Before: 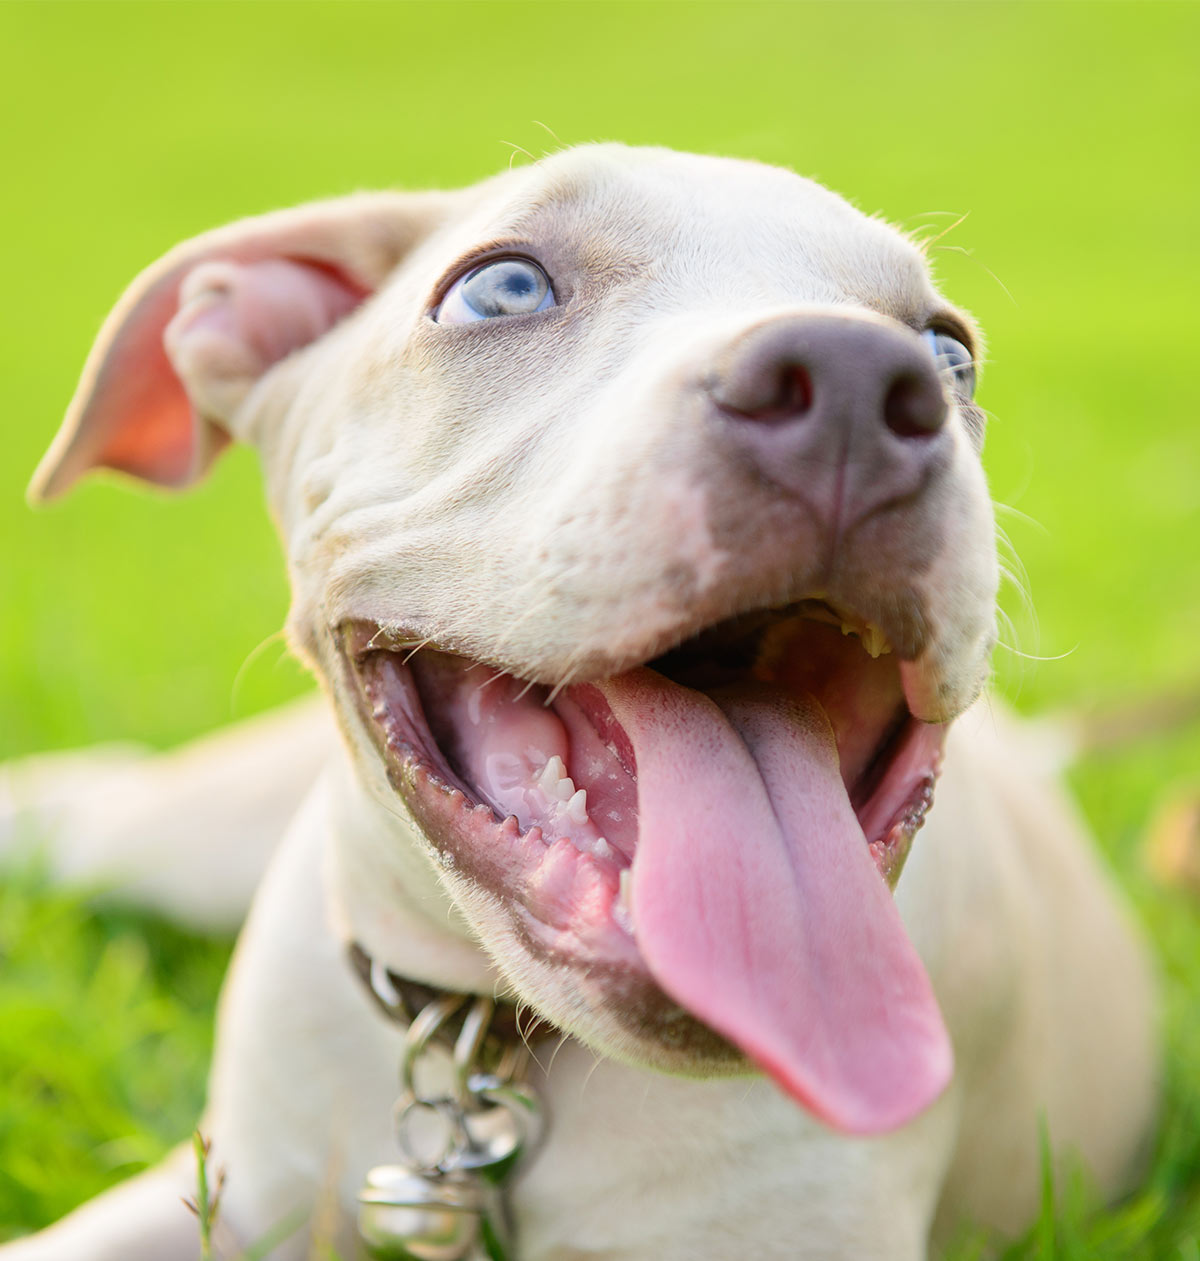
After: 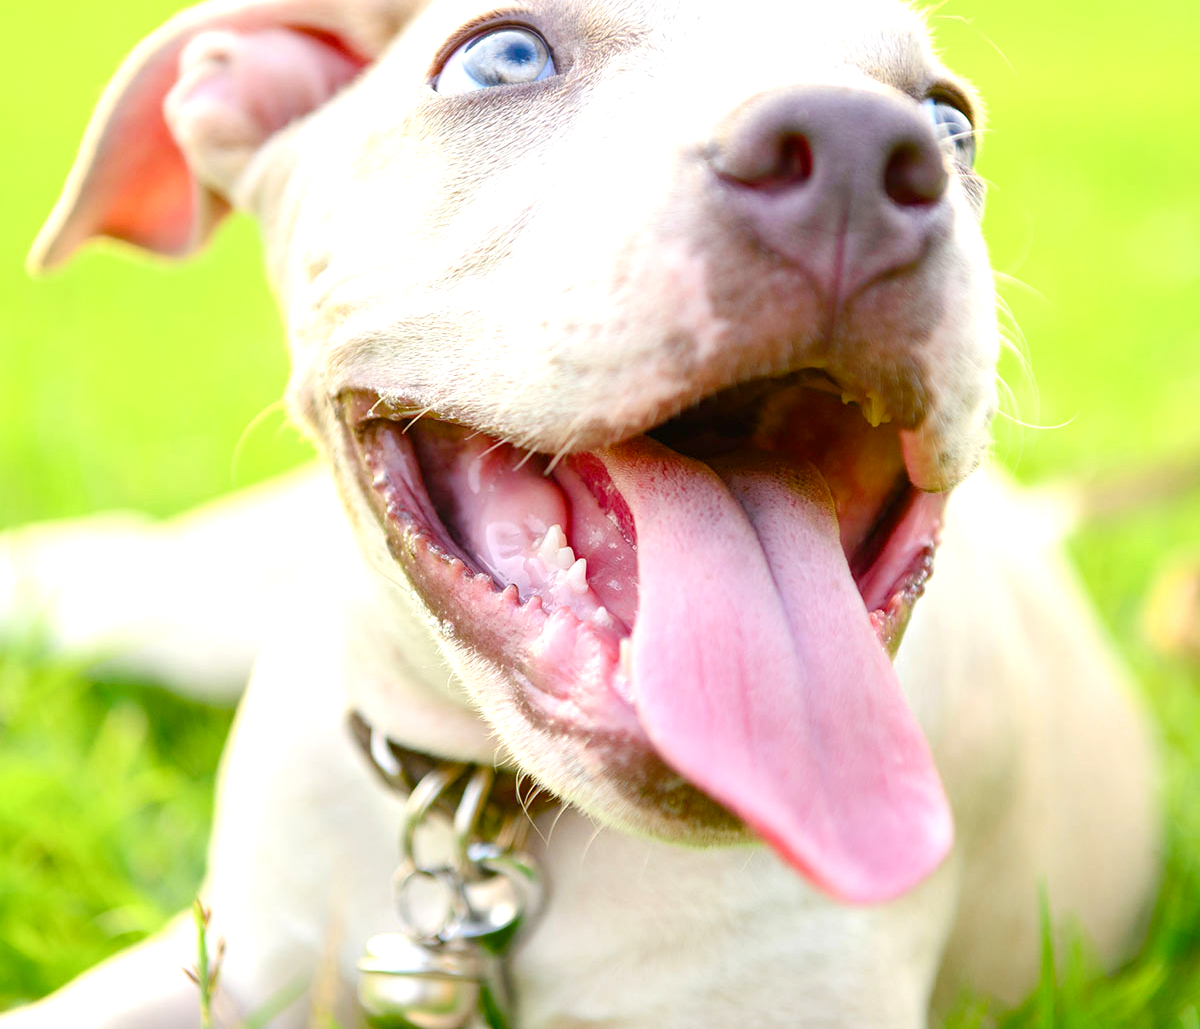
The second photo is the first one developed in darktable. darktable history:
color balance rgb: perceptual saturation grading › global saturation 20%, perceptual saturation grading › highlights -25.687%, perceptual saturation grading › shadows 49.857%
exposure: exposure 0.652 EV, compensate exposure bias true, compensate highlight preservation false
crop and rotate: top 18.396%
